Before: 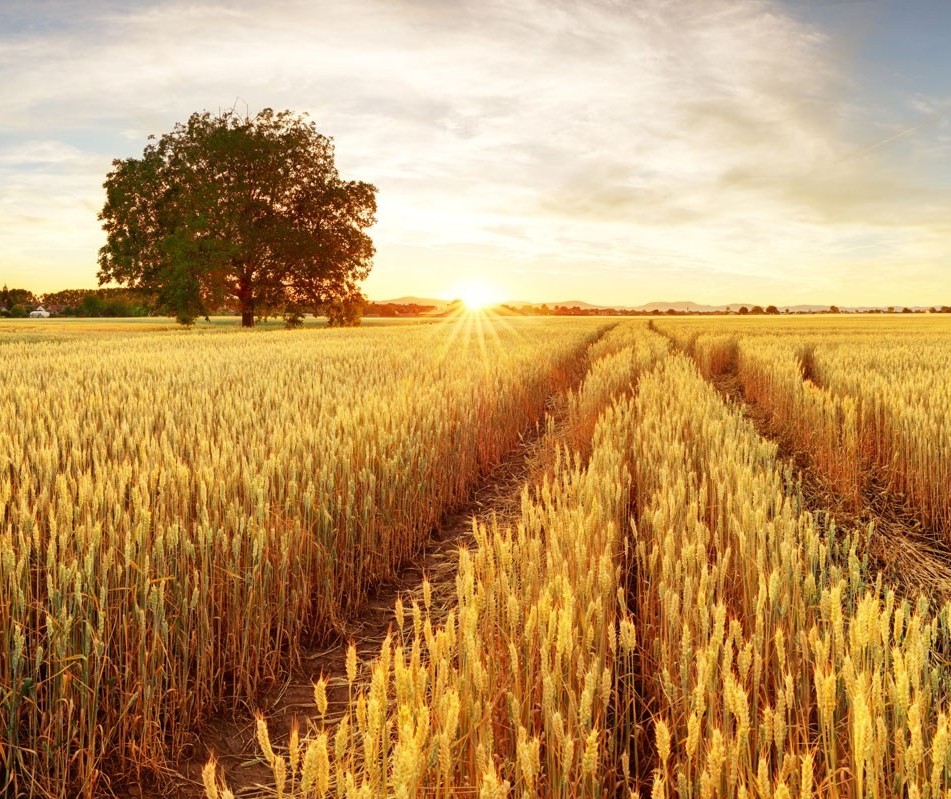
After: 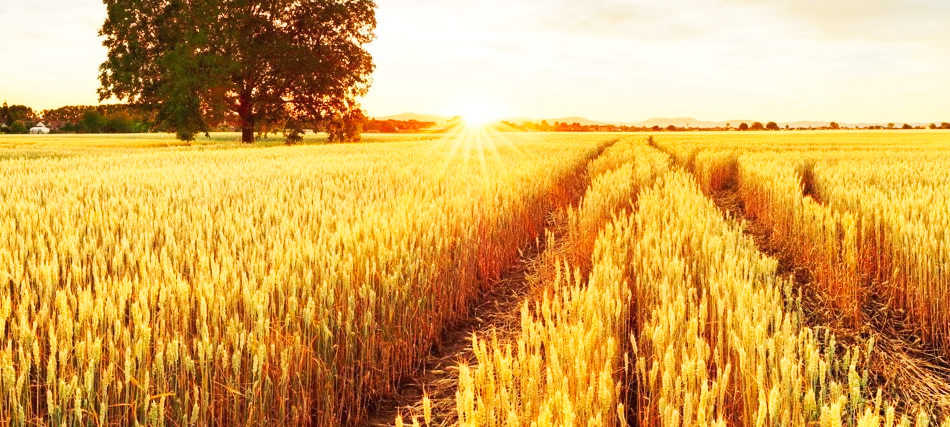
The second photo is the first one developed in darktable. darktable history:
crop and rotate: top 23.043%, bottom 23.437%
tone curve: curves: ch0 [(0, 0) (0.003, 0.017) (0.011, 0.018) (0.025, 0.03) (0.044, 0.051) (0.069, 0.075) (0.1, 0.104) (0.136, 0.138) (0.177, 0.183) (0.224, 0.237) (0.277, 0.294) (0.335, 0.361) (0.399, 0.446) (0.468, 0.552) (0.543, 0.66) (0.623, 0.753) (0.709, 0.843) (0.801, 0.912) (0.898, 0.962) (1, 1)], preserve colors none
